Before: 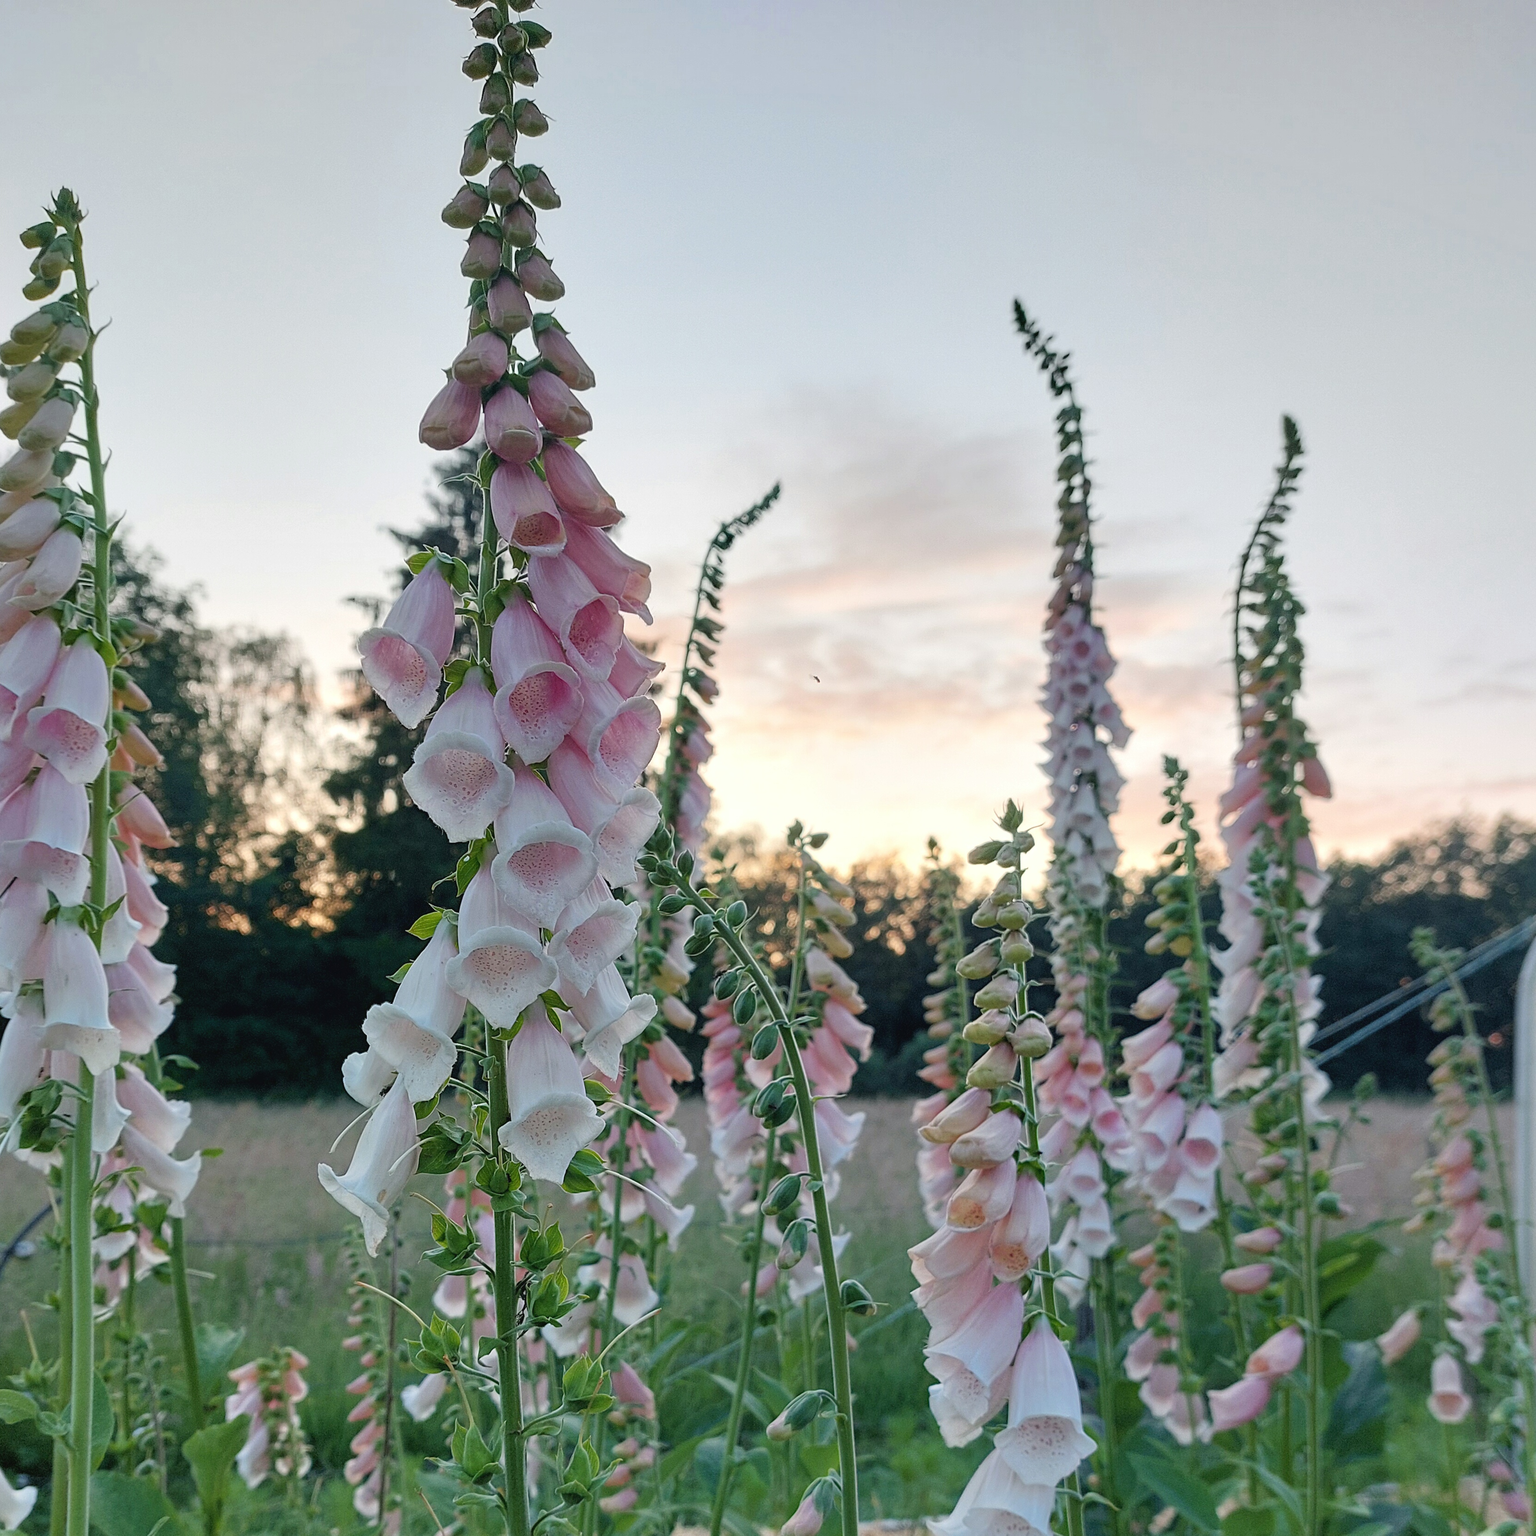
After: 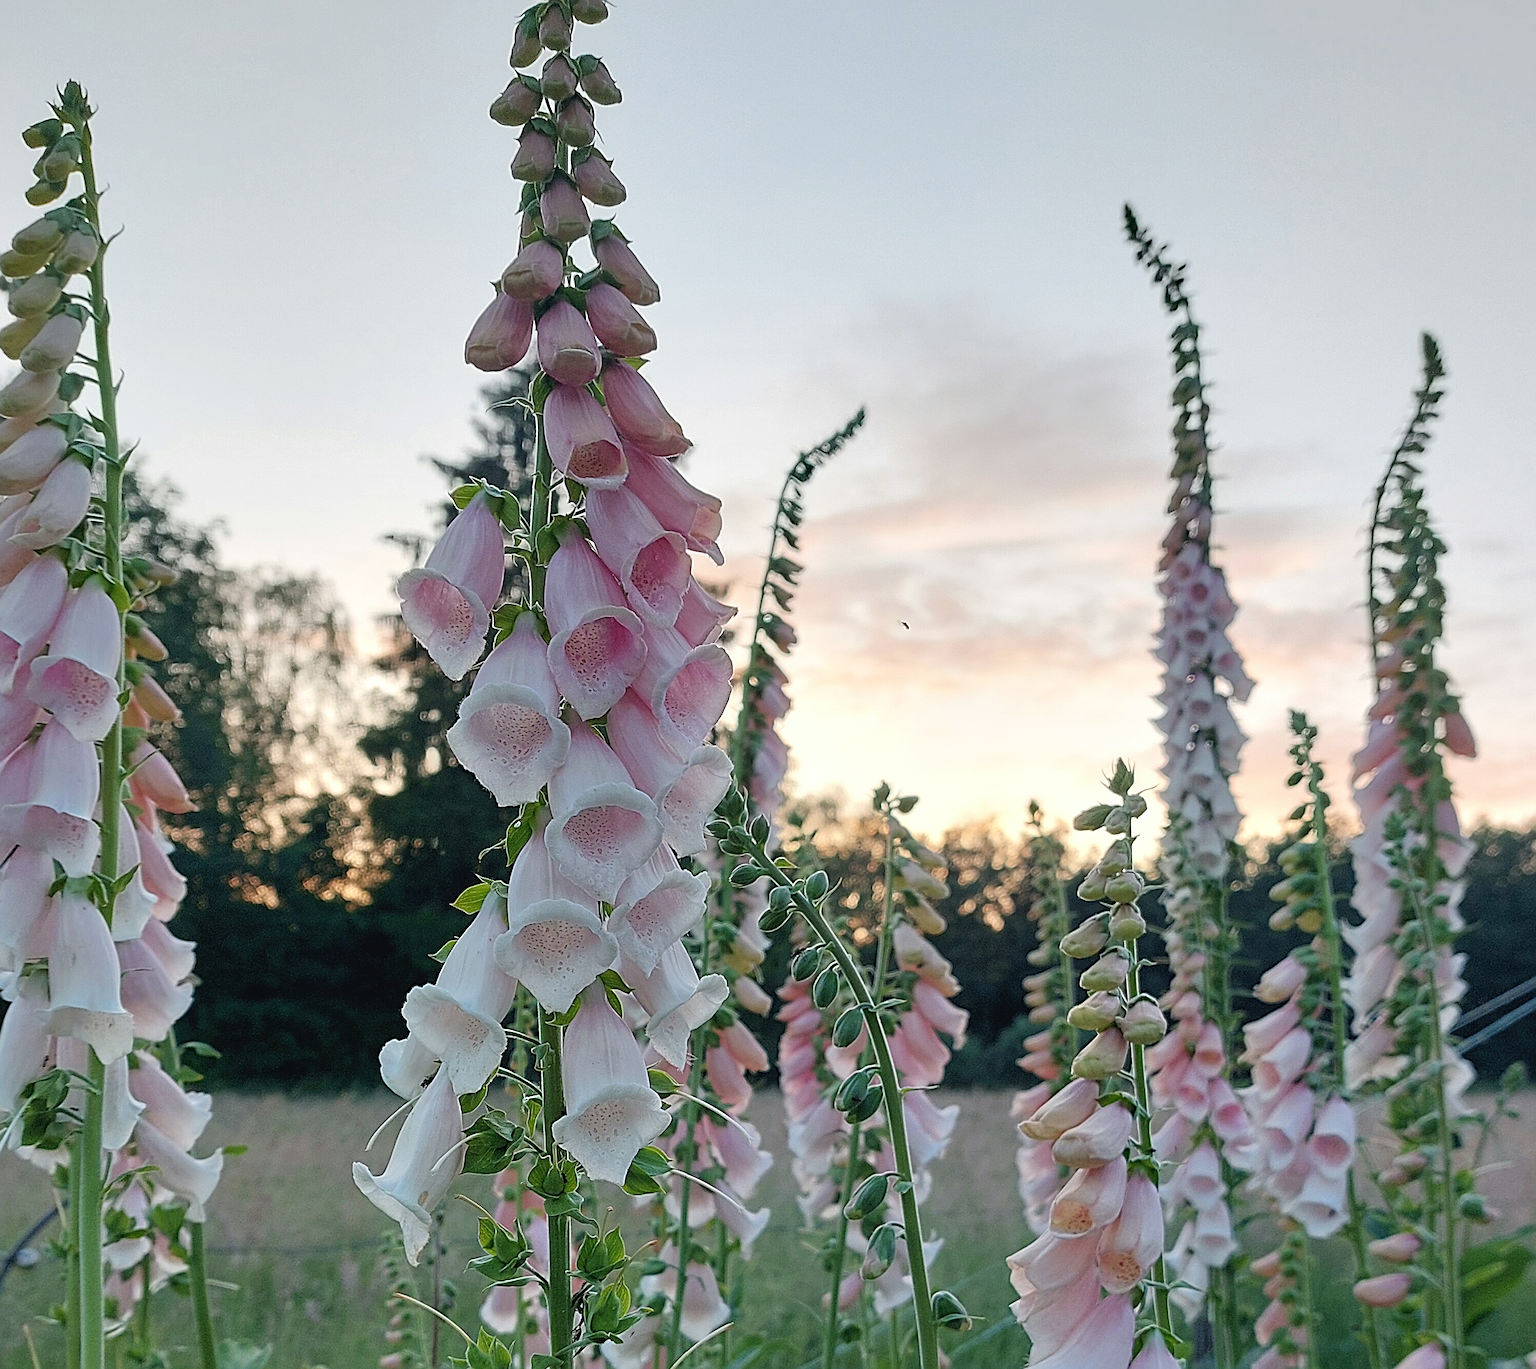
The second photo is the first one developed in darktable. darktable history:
sharpen: radius 2.586, amount 0.69
crop: top 7.516%, right 9.766%, bottom 12.033%
